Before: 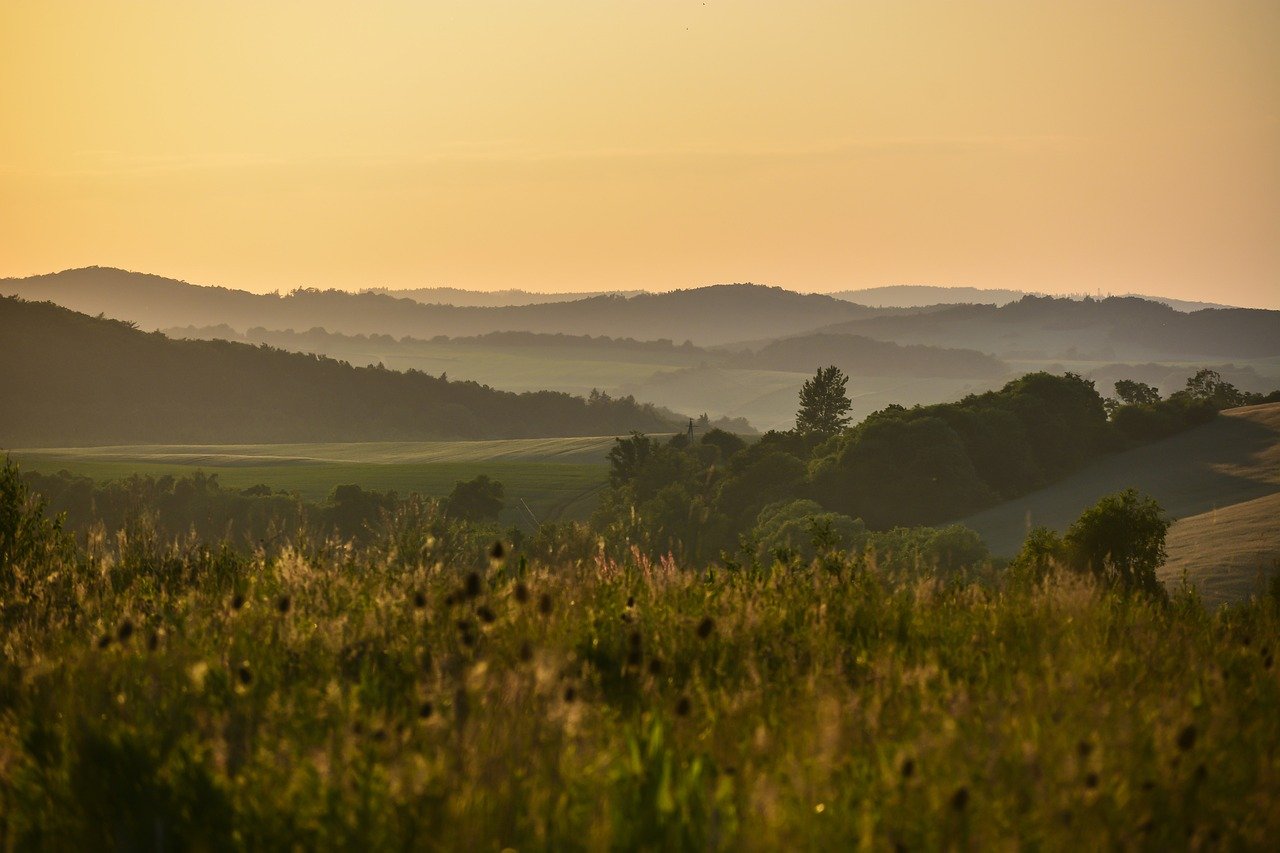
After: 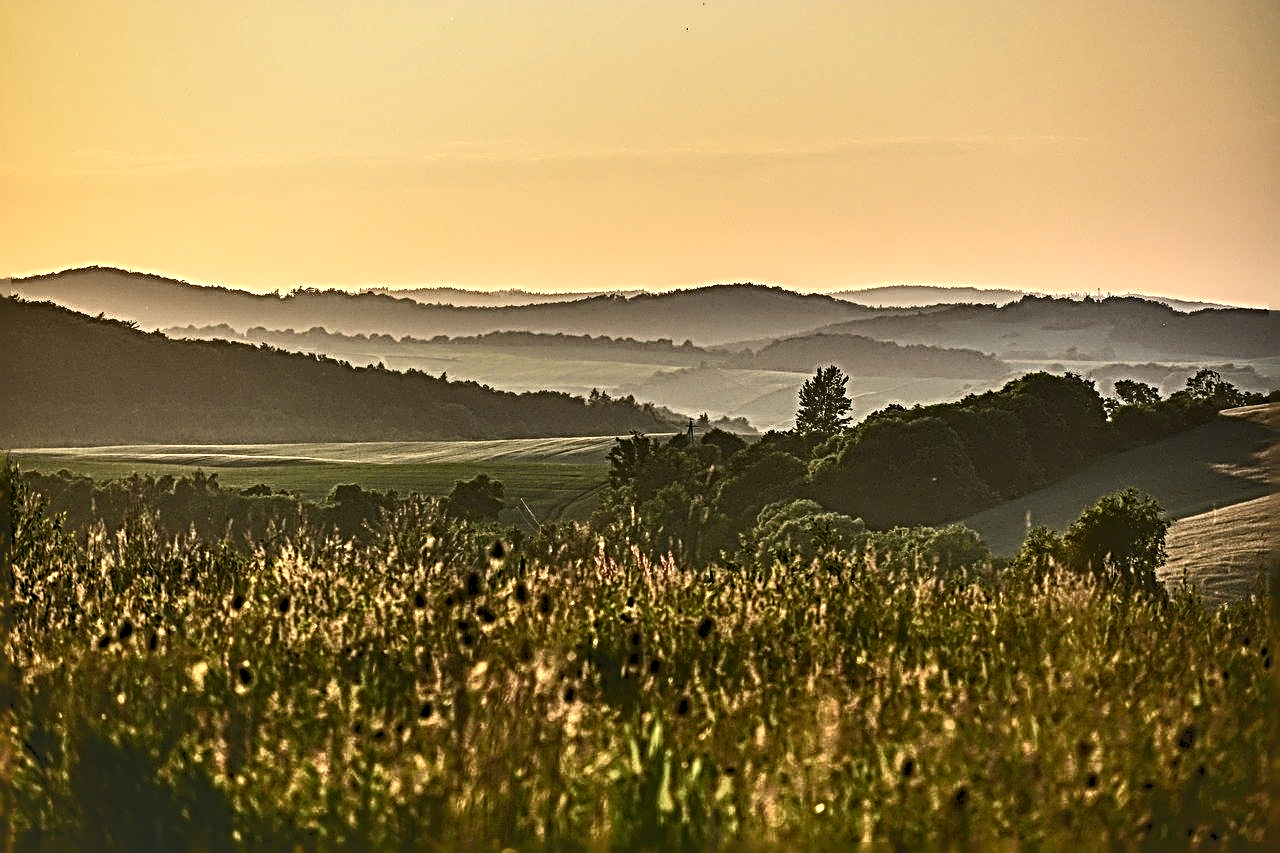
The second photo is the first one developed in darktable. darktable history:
tone curve: curves: ch0 [(0, 0) (0.003, 0.117) (0.011, 0.118) (0.025, 0.123) (0.044, 0.13) (0.069, 0.137) (0.1, 0.149) (0.136, 0.157) (0.177, 0.184) (0.224, 0.217) (0.277, 0.257) (0.335, 0.324) (0.399, 0.406) (0.468, 0.511) (0.543, 0.609) (0.623, 0.712) (0.709, 0.8) (0.801, 0.877) (0.898, 0.938) (1, 1)], color space Lab, independent channels, preserve colors none
sharpen: radius 4.002, amount 1.986
local contrast: highlights 60%, shadows 62%, detail 160%
shadows and highlights: highlights color adjustment 0.049%, soften with gaussian
